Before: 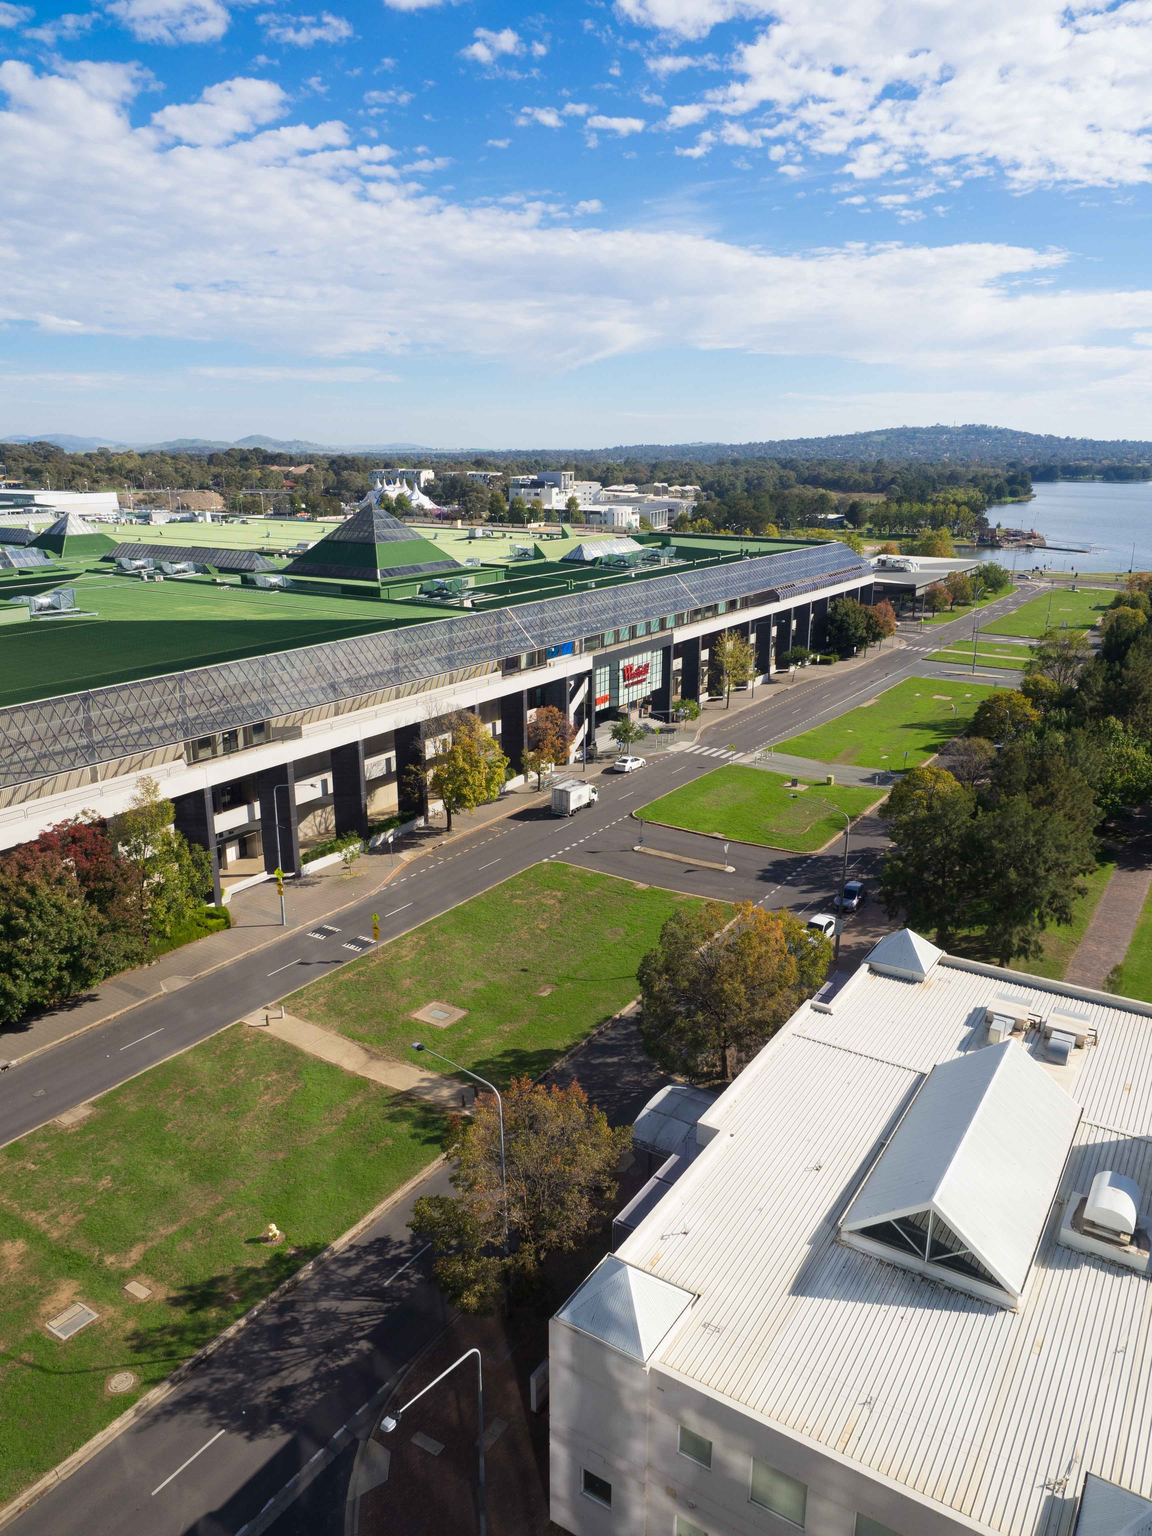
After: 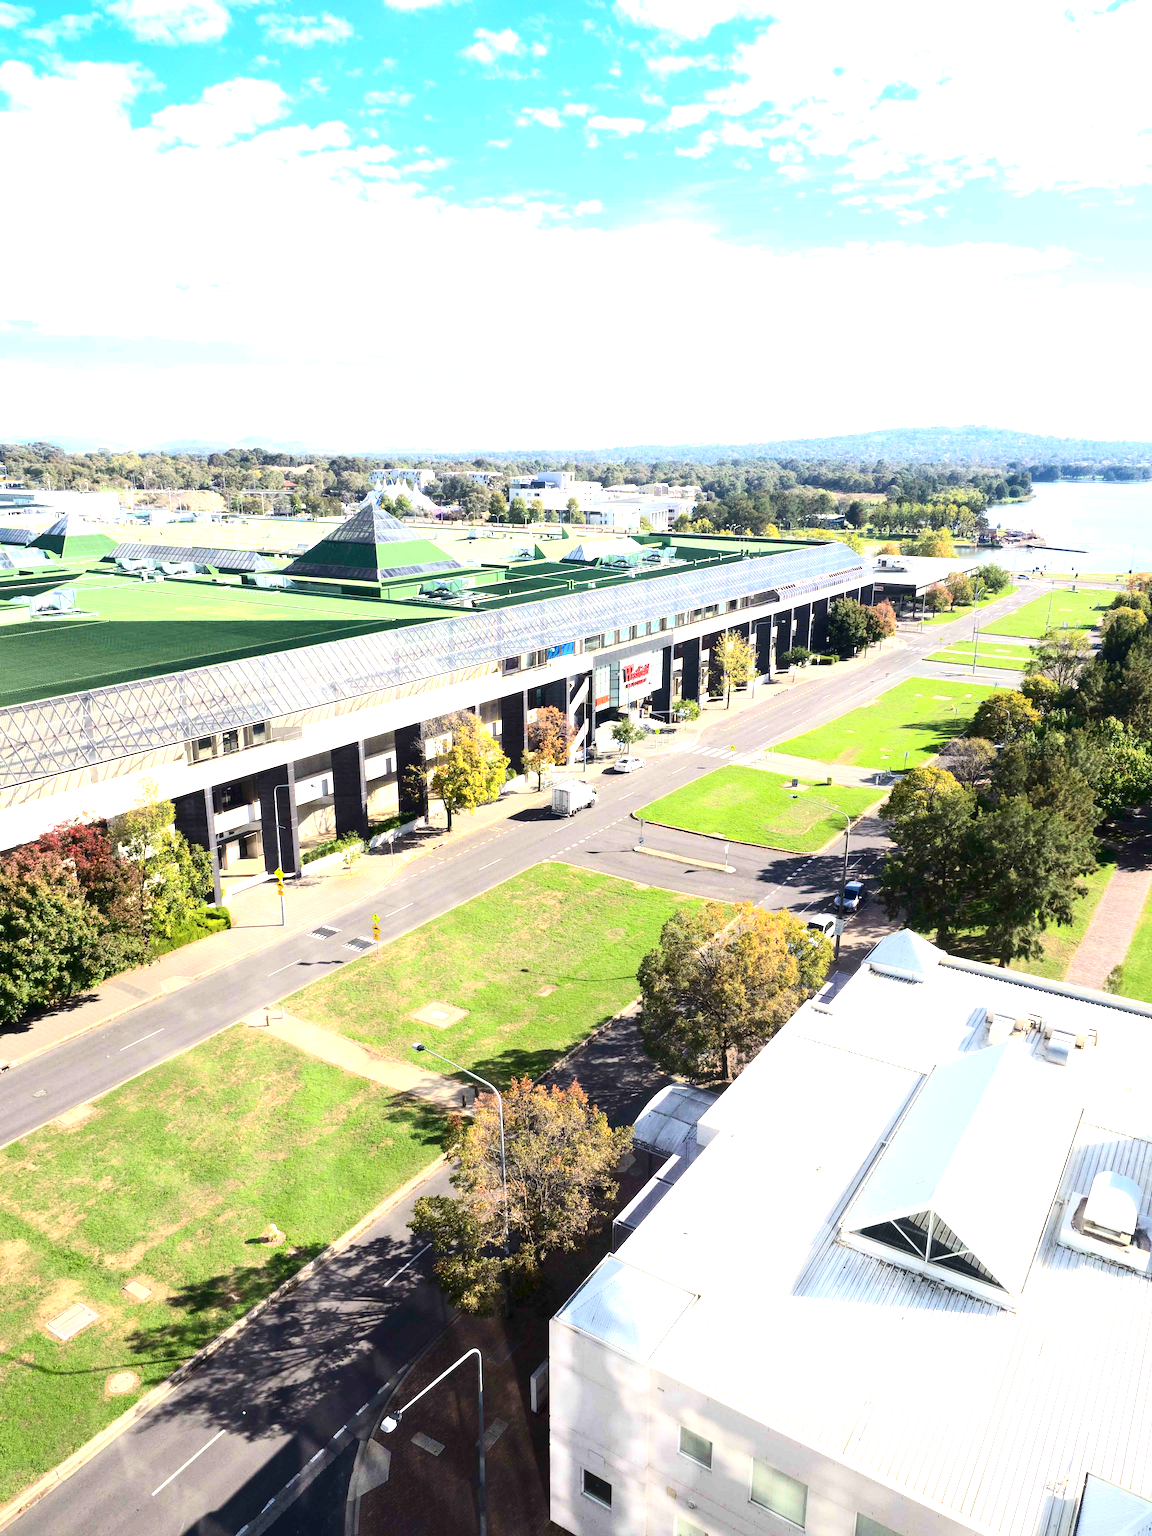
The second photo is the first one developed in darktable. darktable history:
exposure: black level correction 0.001, exposure 1.723 EV, compensate exposure bias true, compensate highlight preservation false
contrast brightness saturation: contrast 0.283
